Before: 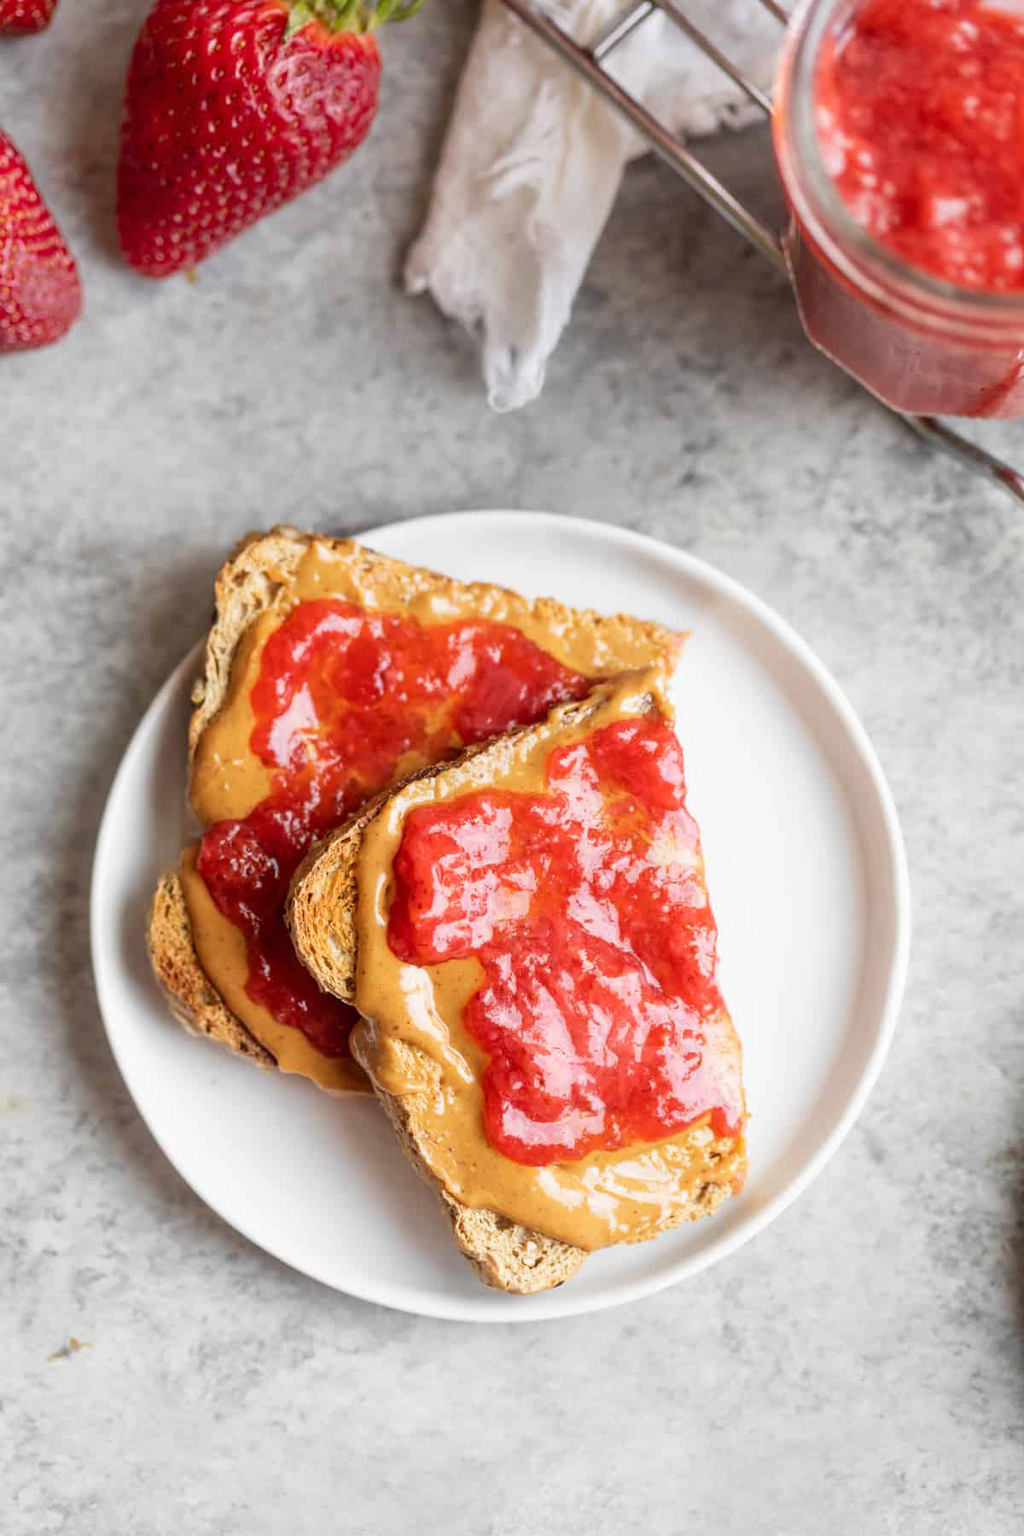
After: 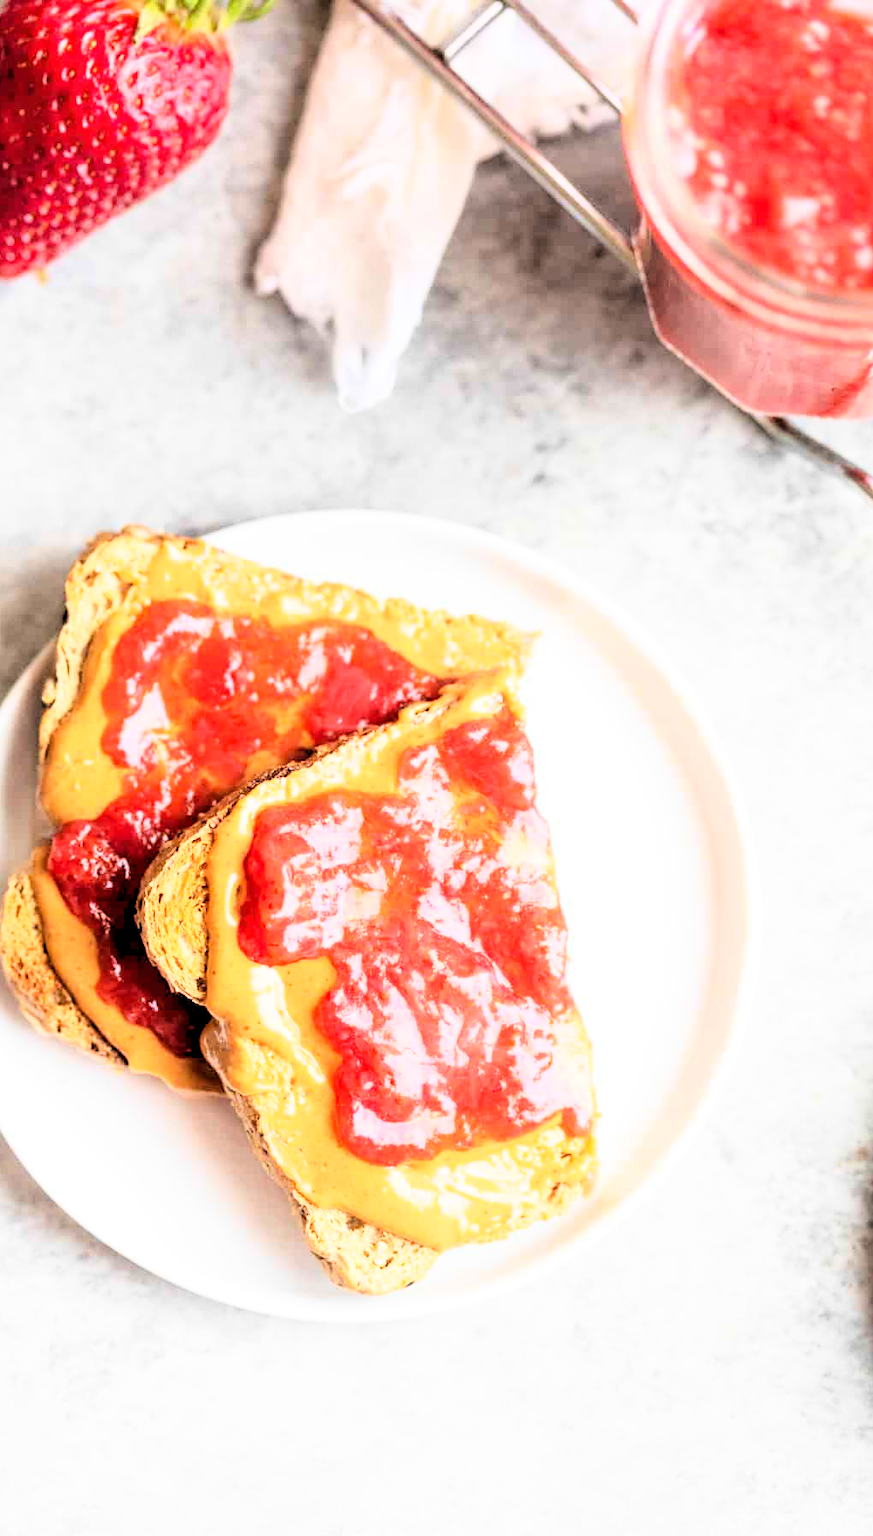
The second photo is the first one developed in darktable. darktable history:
crop and rotate: left 14.584%
base curve: curves: ch0 [(0, 0) (0.018, 0.026) (0.143, 0.37) (0.33, 0.731) (0.458, 0.853) (0.735, 0.965) (0.905, 0.986) (1, 1)]
rgb levels: levels [[0.013, 0.434, 0.89], [0, 0.5, 1], [0, 0.5, 1]]
